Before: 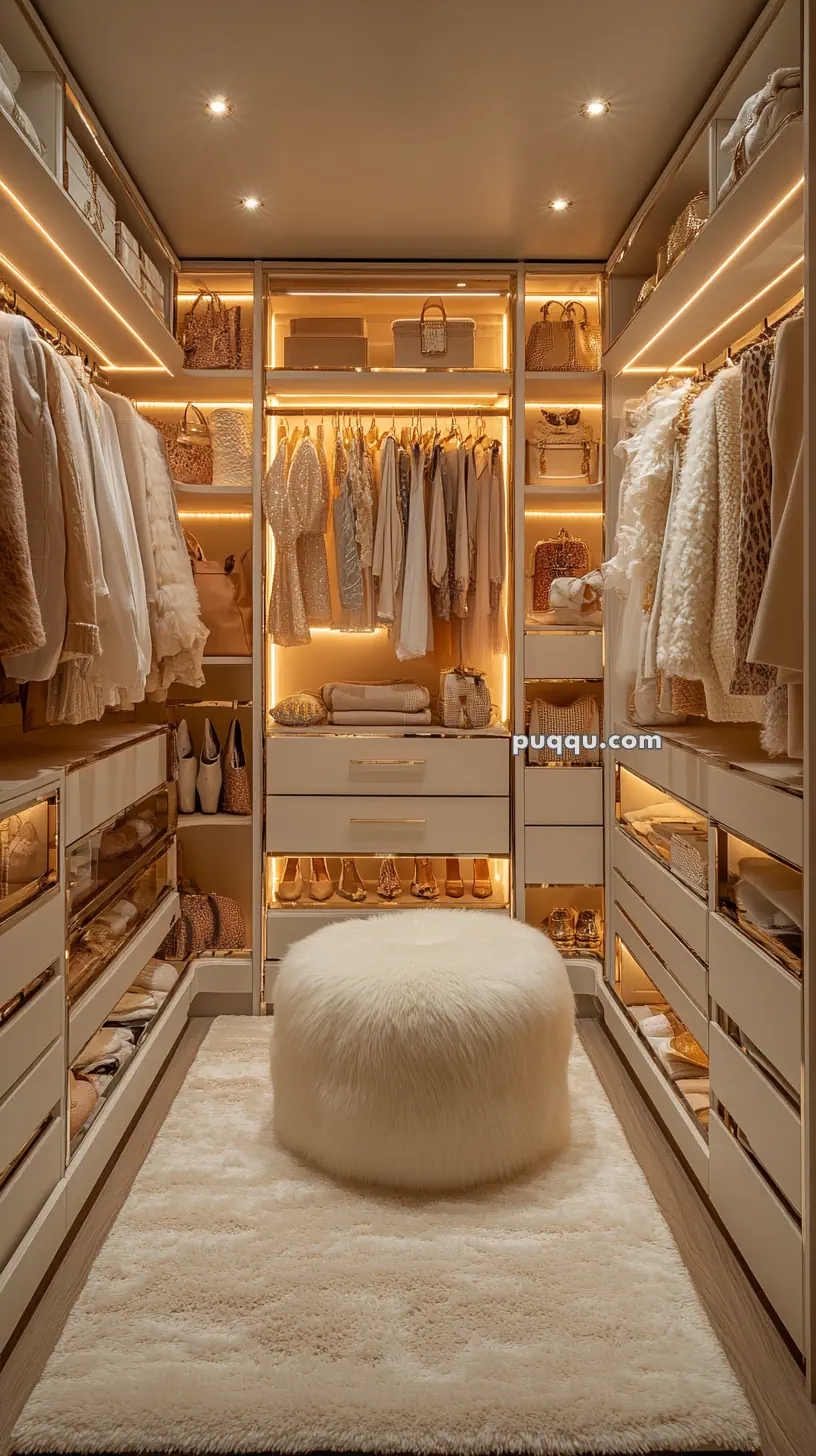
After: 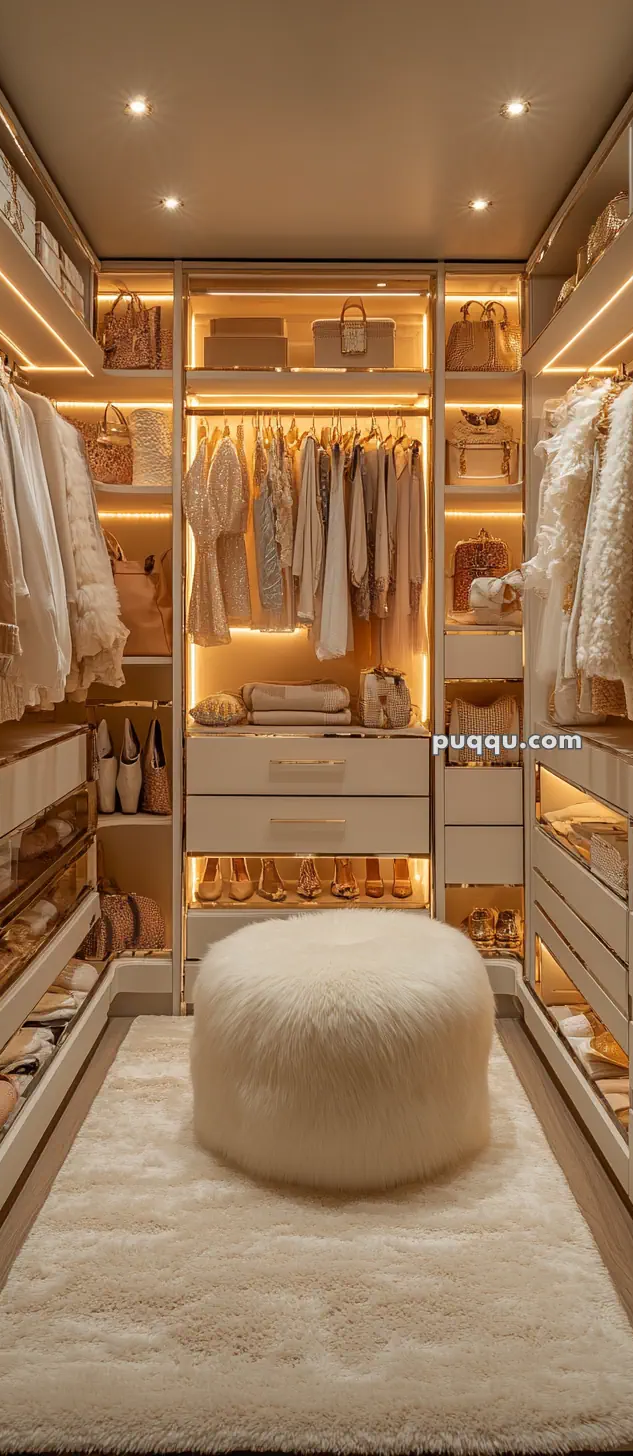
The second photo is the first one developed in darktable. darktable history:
crop: left 9.904%, right 12.498%
